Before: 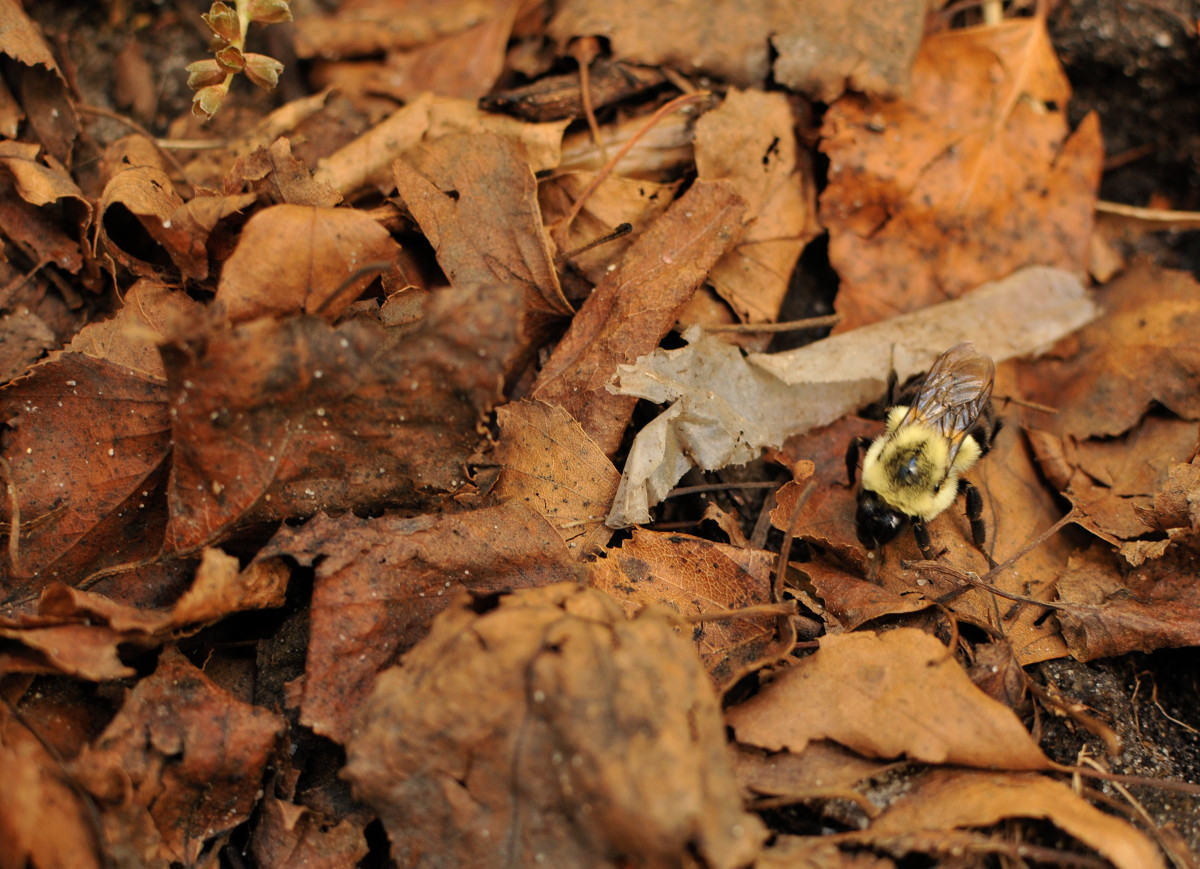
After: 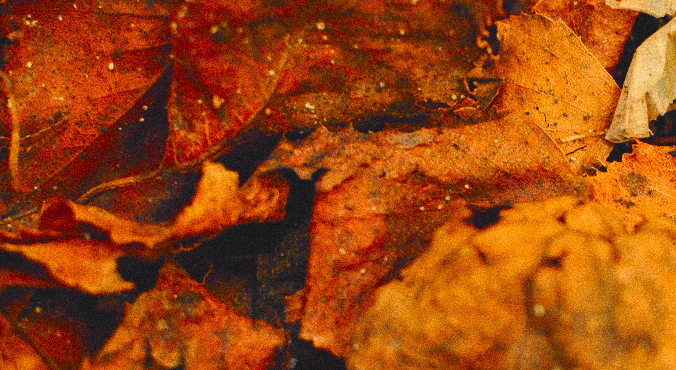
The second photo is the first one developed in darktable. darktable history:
tone curve: curves: ch0 [(0, 0) (0.071, 0.047) (0.266, 0.26) (0.491, 0.552) (0.753, 0.818) (1, 0.983)]; ch1 [(0, 0) (0.346, 0.307) (0.408, 0.369) (0.463, 0.443) (0.482, 0.493) (0.502, 0.5) (0.517, 0.518) (0.55, 0.573) (0.597, 0.641) (0.651, 0.709) (1, 1)]; ch2 [(0, 0) (0.346, 0.34) (0.434, 0.46) (0.485, 0.494) (0.5, 0.494) (0.517, 0.506) (0.535, 0.545) (0.583, 0.634) (0.625, 0.686) (1, 1)], color space Lab, independent channels, preserve colors none
color balance rgb: shadows lift › chroma 3%, shadows lift › hue 280.8°, power › hue 330°, highlights gain › chroma 3%, highlights gain › hue 75.6°, global offset › luminance 1.5%, perceptual saturation grading › global saturation 20%, perceptual saturation grading › highlights -25%, perceptual saturation grading › shadows 50%, global vibrance 30%
grain: coarseness 14.49 ISO, strength 48.04%, mid-tones bias 35%
crop: top 44.483%, right 43.593%, bottom 12.892%
